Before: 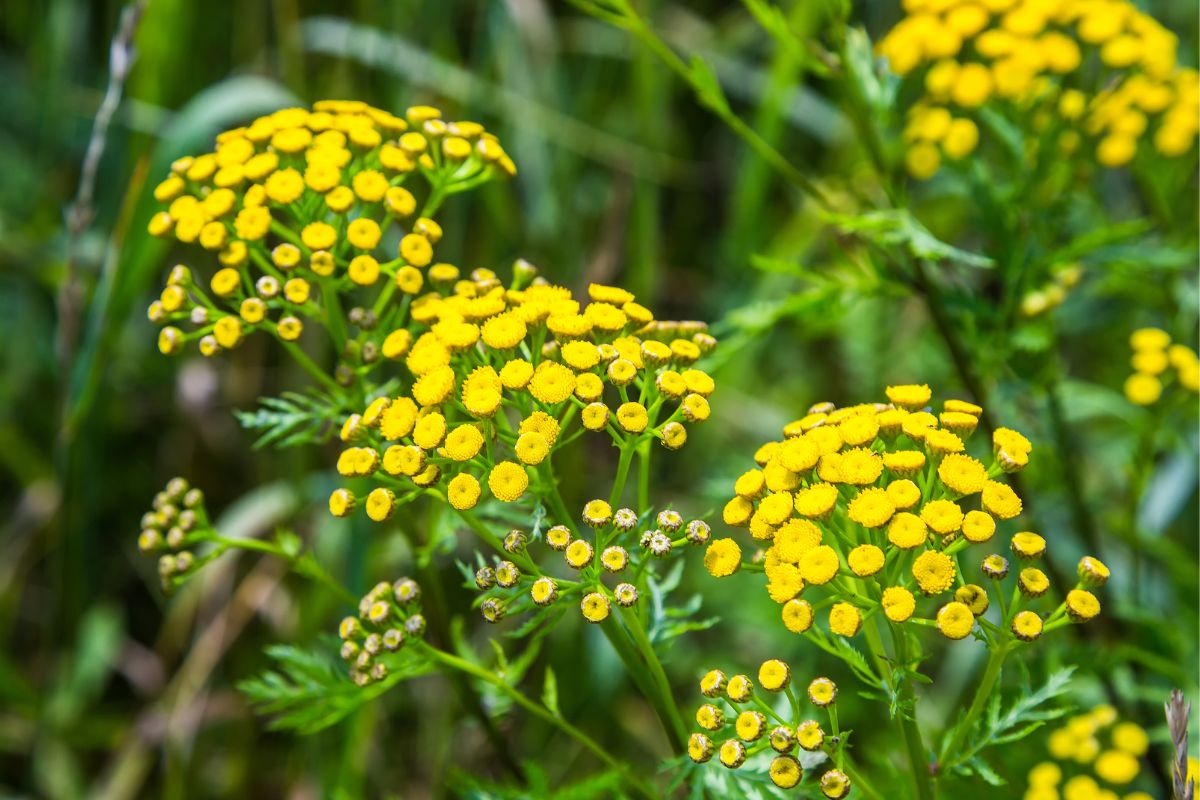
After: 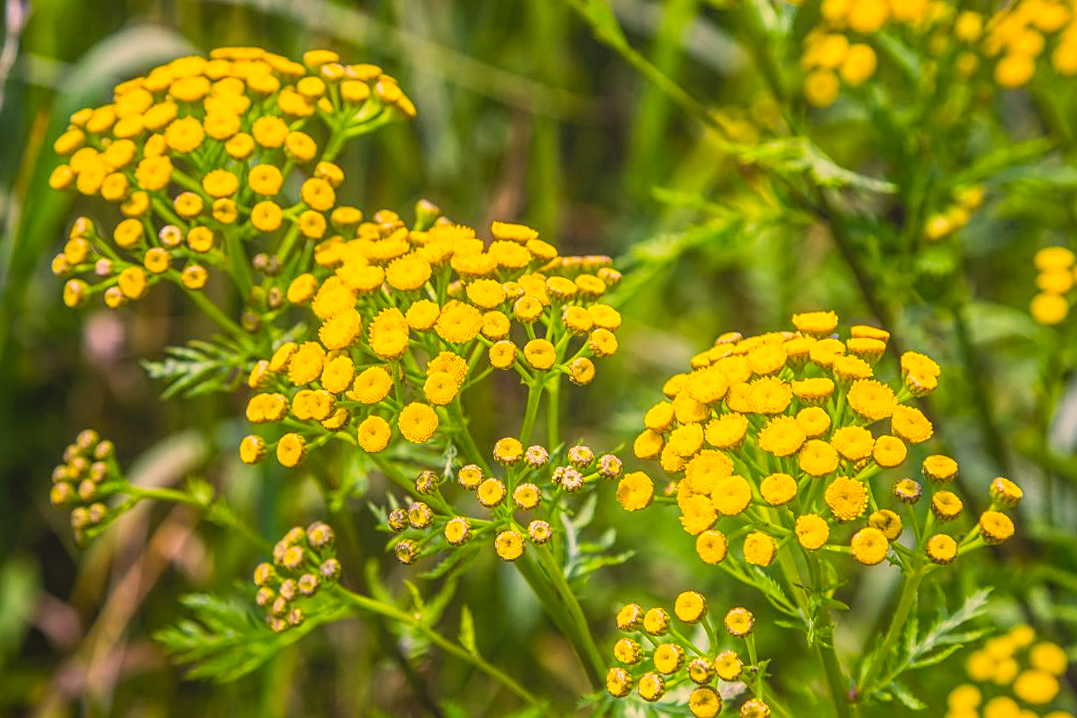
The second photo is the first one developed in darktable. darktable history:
sharpen: on, module defaults
color correction: highlights a* 21.16, highlights b* 19.61
local contrast: highlights 73%, shadows 15%, midtone range 0.197
white balance: emerald 1
crop and rotate: angle 1.96°, left 5.673%, top 5.673%
contrast brightness saturation: contrast 0.1, brightness 0.03, saturation 0.09
